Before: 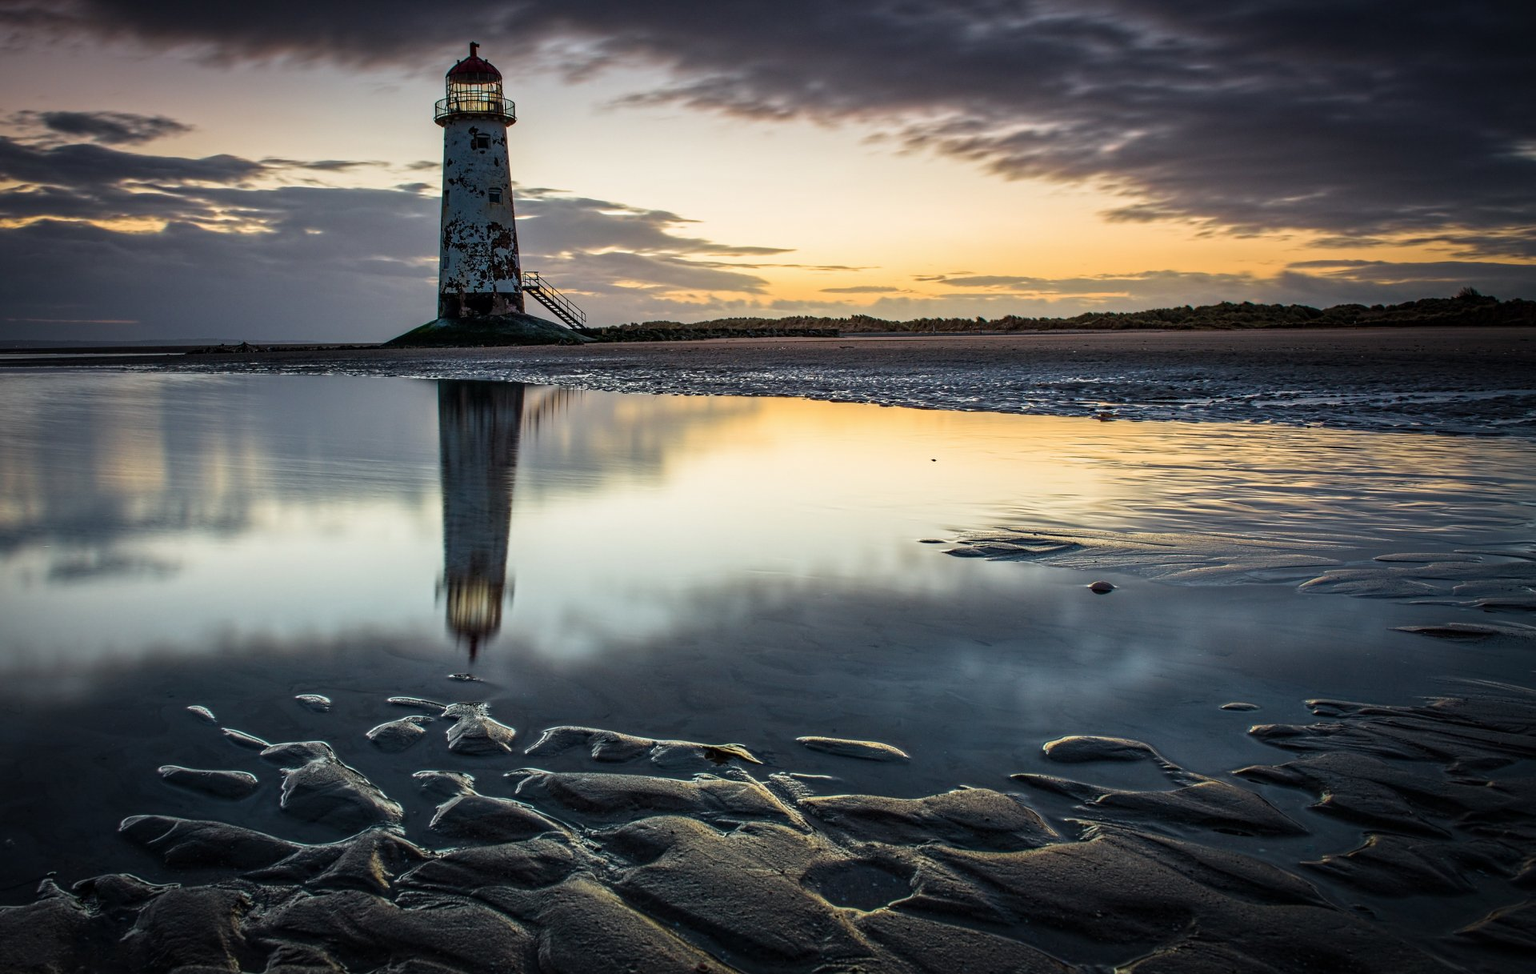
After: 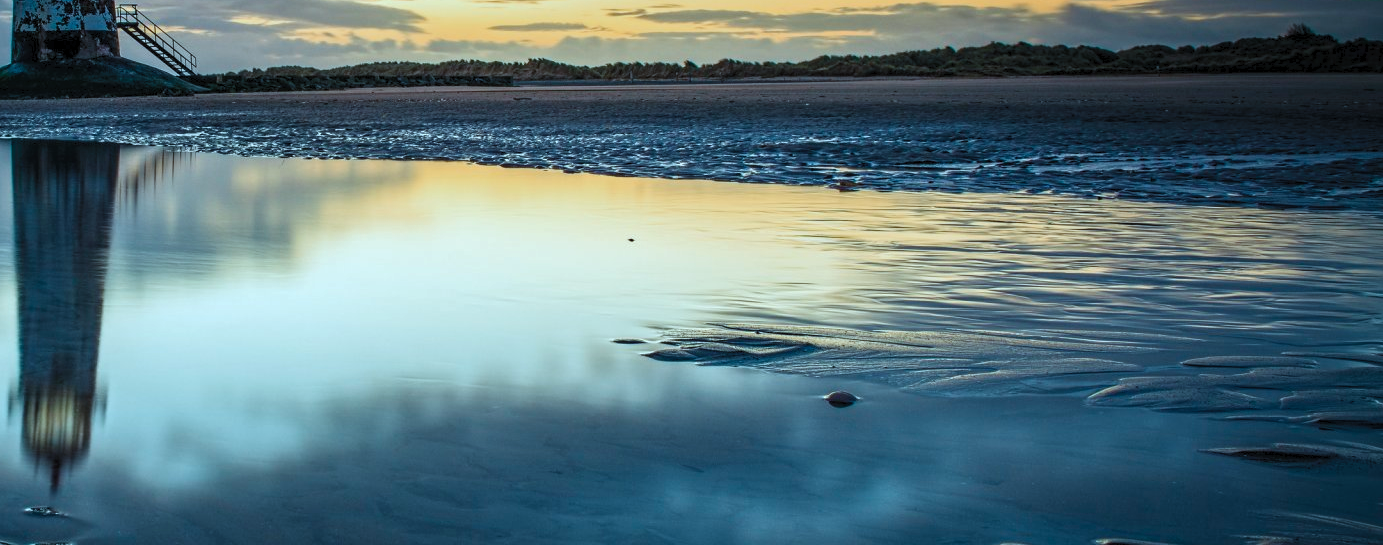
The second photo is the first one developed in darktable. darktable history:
color balance rgb: shadows lift › chroma 3.331%, shadows lift › hue 278.44°, power › luminance -7.747%, power › chroma 1.077%, power › hue 215.59°, perceptual saturation grading › global saturation 14.714%, perceptual brilliance grading › global brilliance 2.874%, perceptual brilliance grading › highlights -3.472%, perceptual brilliance grading › shadows 3.61%, global vibrance 3.367%
crop and rotate: left 27.941%, top 27.54%, bottom 27.662%
tone curve: curves: ch0 [(0, 0) (0.003, 0.04) (0.011, 0.053) (0.025, 0.077) (0.044, 0.104) (0.069, 0.127) (0.1, 0.15) (0.136, 0.177) (0.177, 0.215) (0.224, 0.254) (0.277, 0.3) (0.335, 0.355) (0.399, 0.41) (0.468, 0.477) (0.543, 0.554) (0.623, 0.636) (0.709, 0.72) (0.801, 0.804) (0.898, 0.892) (1, 1)], color space Lab, independent channels
color correction: highlights a* -11.73, highlights b* -14.92
local contrast: highlights 102%, shadows 100%, detail 120%, midtone range 0.2
